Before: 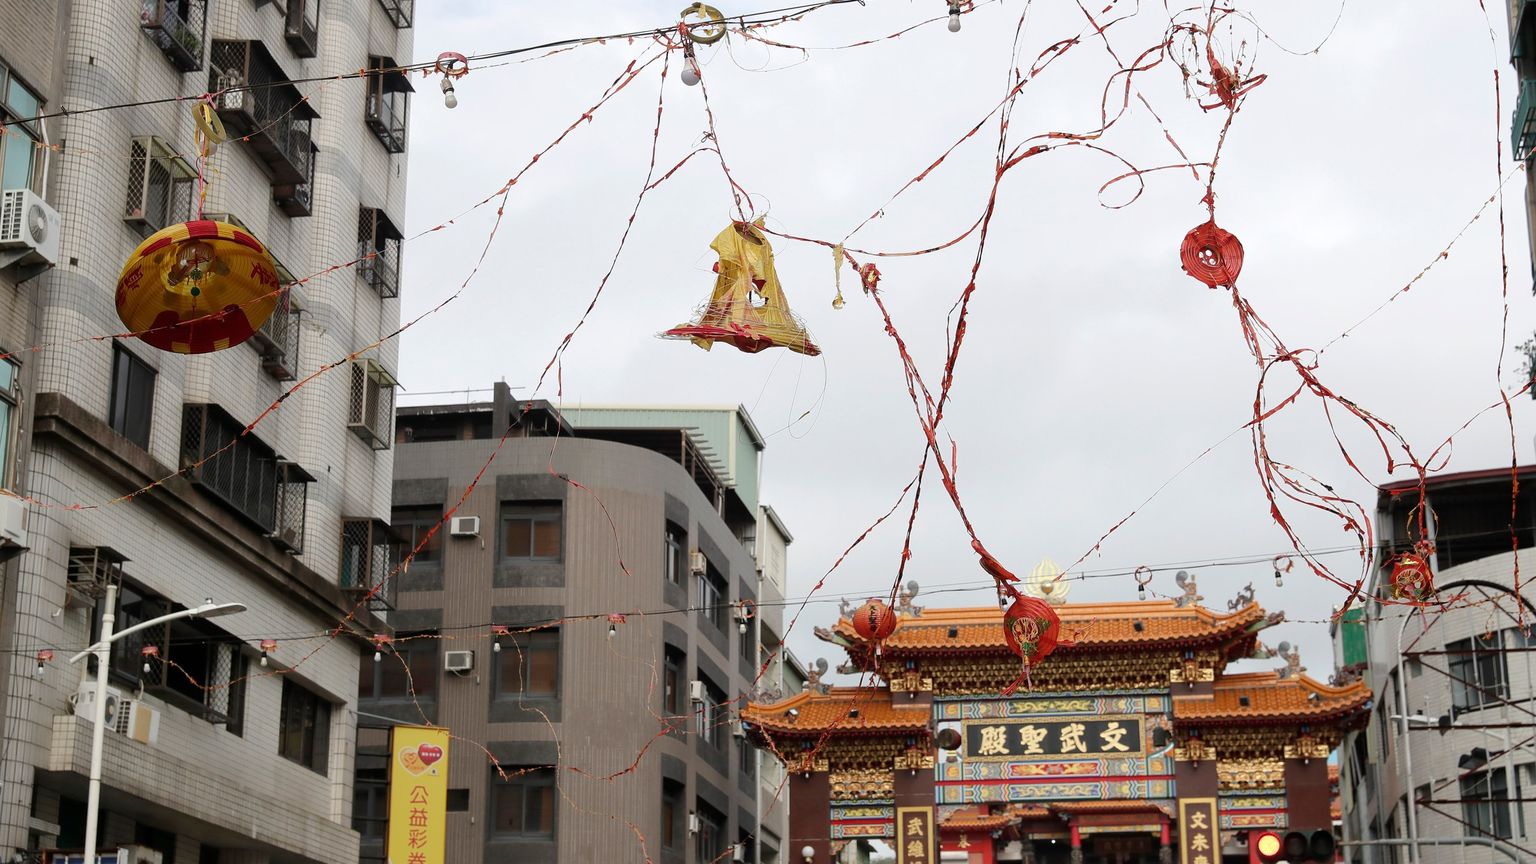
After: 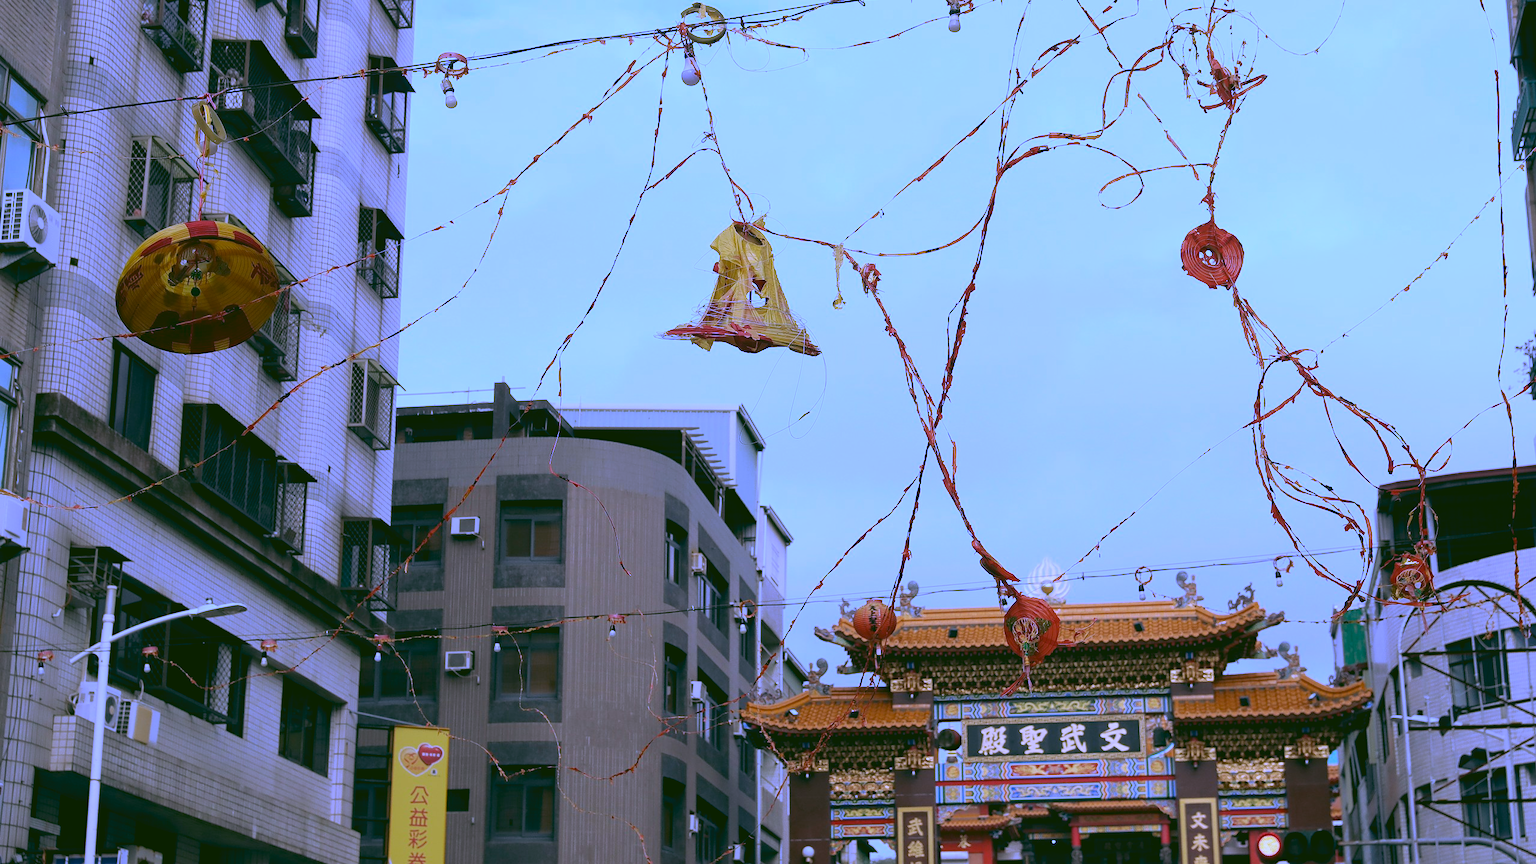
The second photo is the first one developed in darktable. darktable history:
rgb curve: curves: ch0 [(0.123, 0.061) (0.995, 0.887)]; ch1 [(0.06, 0.116) (1, 0.906)]; ch2 [(0, 0) (0.824, 0.69) (1, 1)], mode RGB, independent channels, compensate middle gray true
white balance: red 0.98, blue 1.61
haze removal: compatibility mode true, adaptive false
